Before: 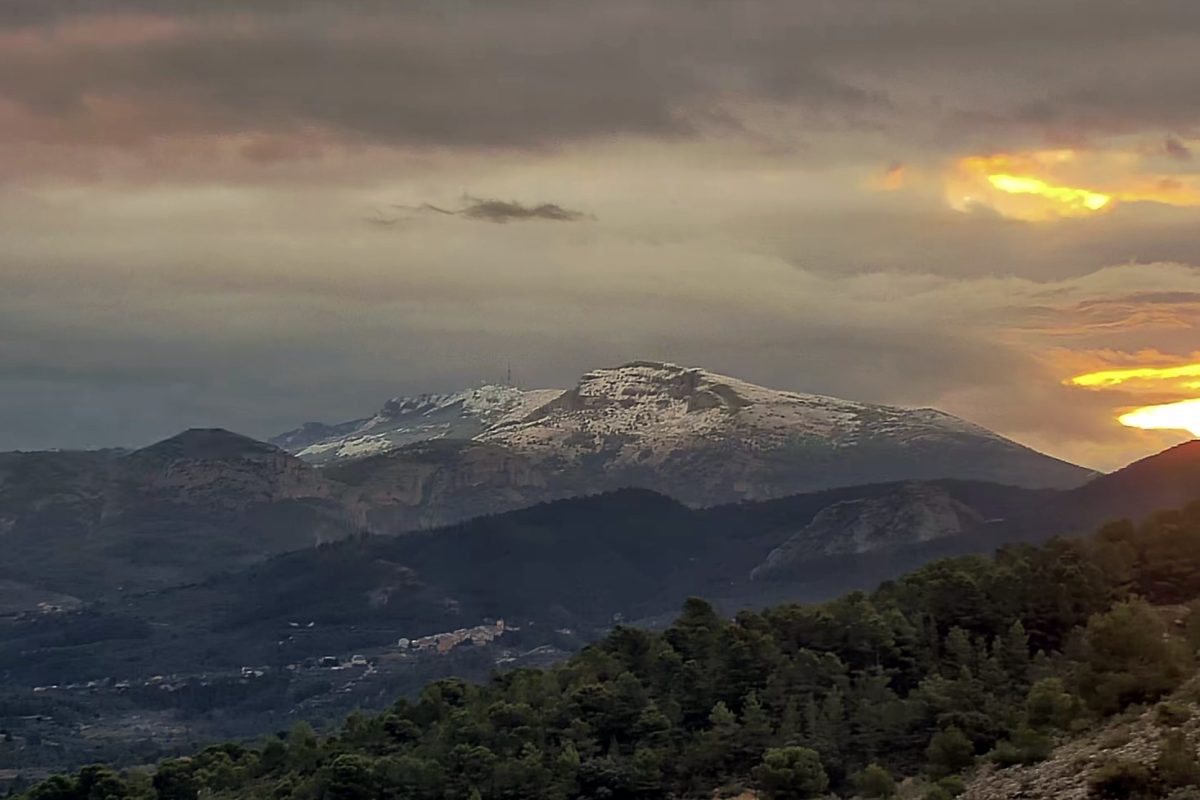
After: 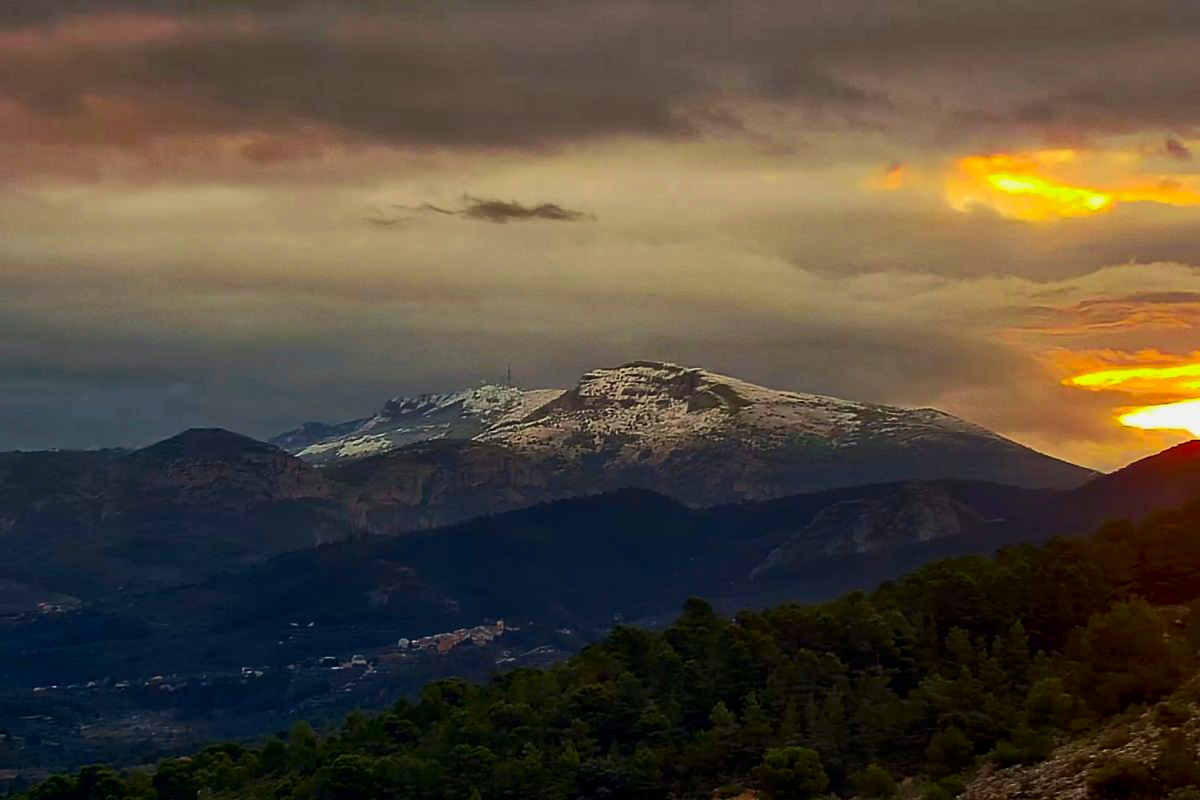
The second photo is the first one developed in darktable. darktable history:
contrast brightness saturation: contrast 0.265, brightness 0.012, saturation 0.85
exposure: exposure -0.374 EV, compensate highlight preservation false
